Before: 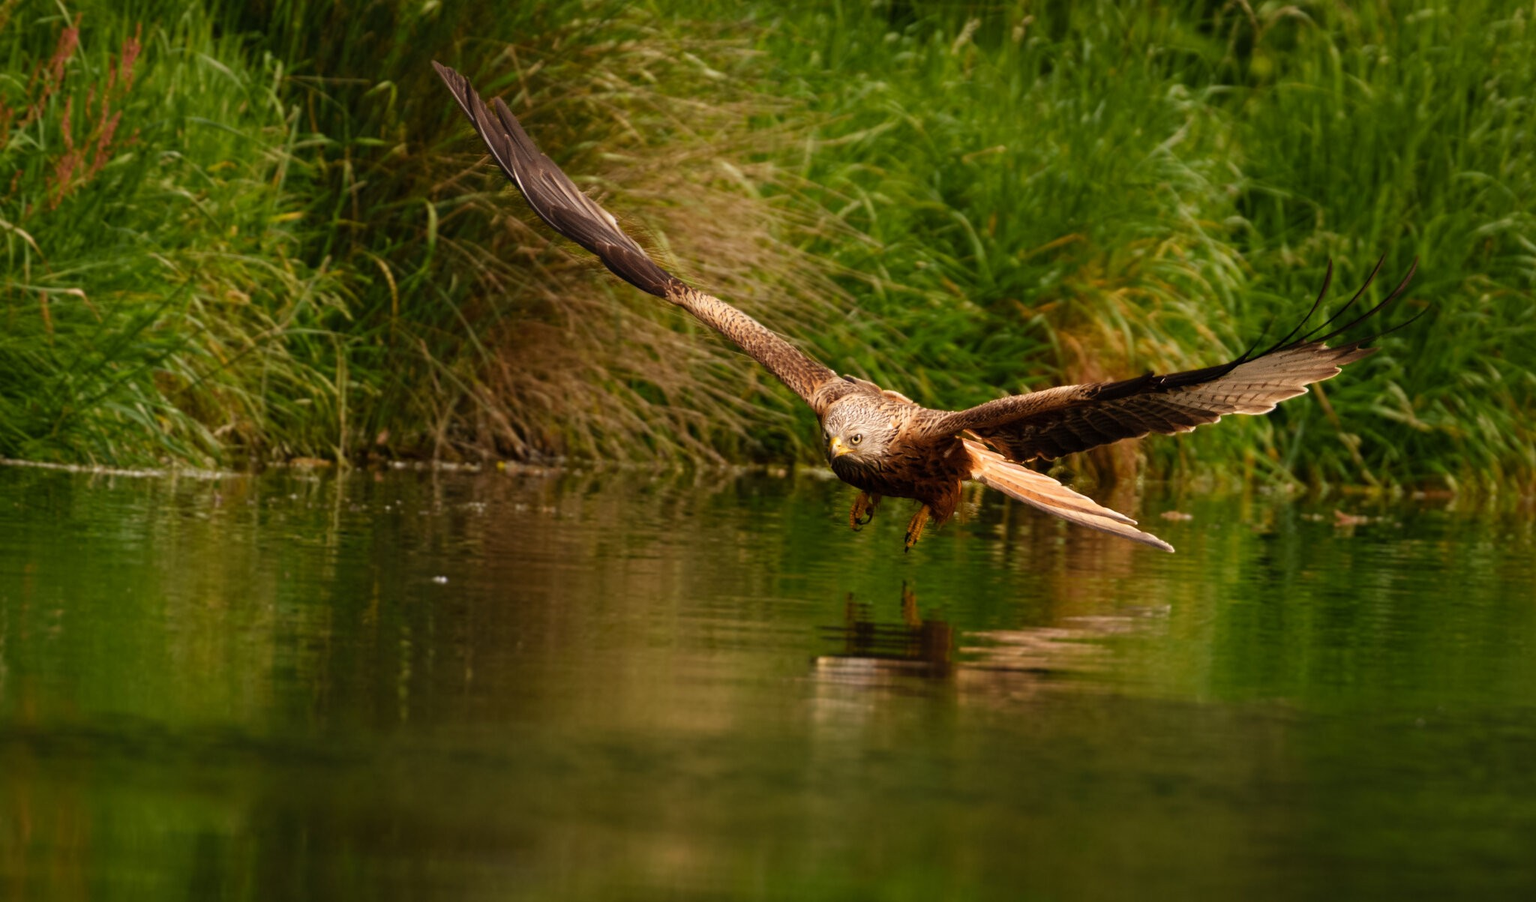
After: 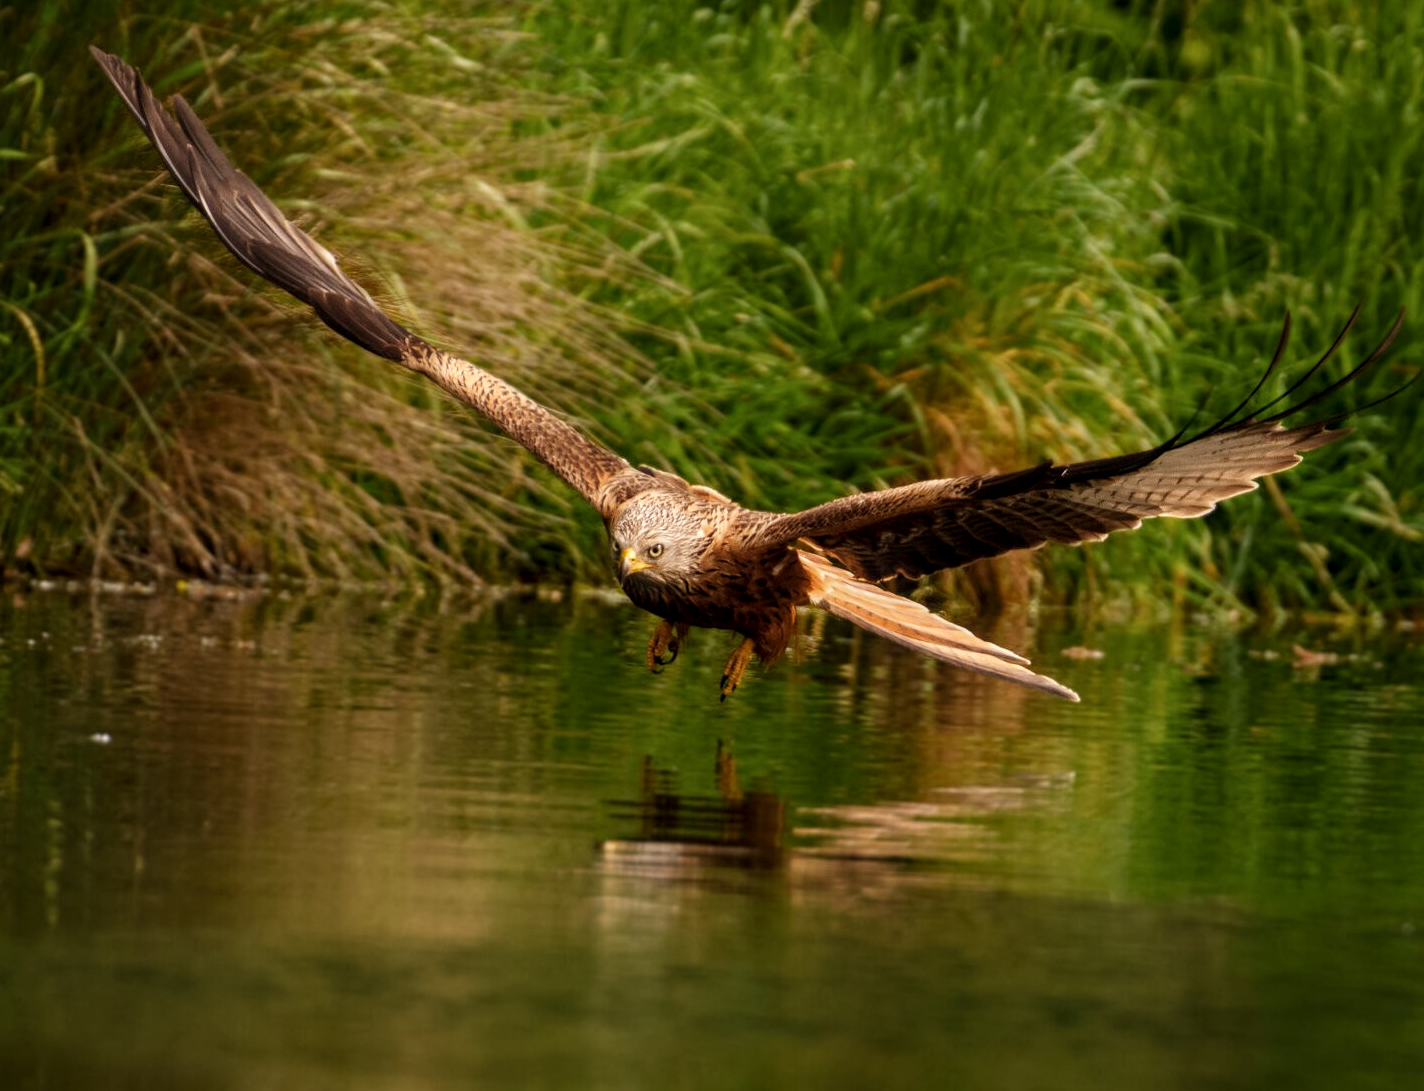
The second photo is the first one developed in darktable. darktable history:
crop and rotate: left 23.754%, top 2.99%, right 6.67%, bottom 6.293%
local contrast: on, module defaults
